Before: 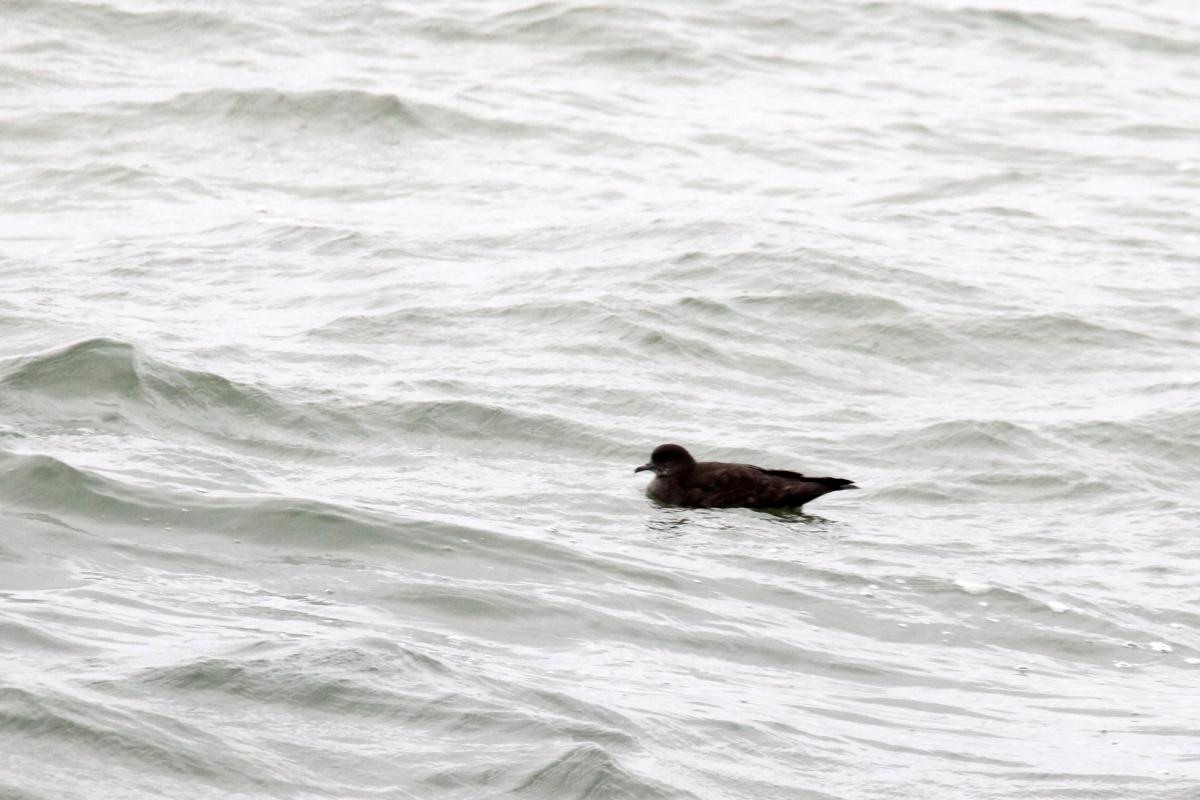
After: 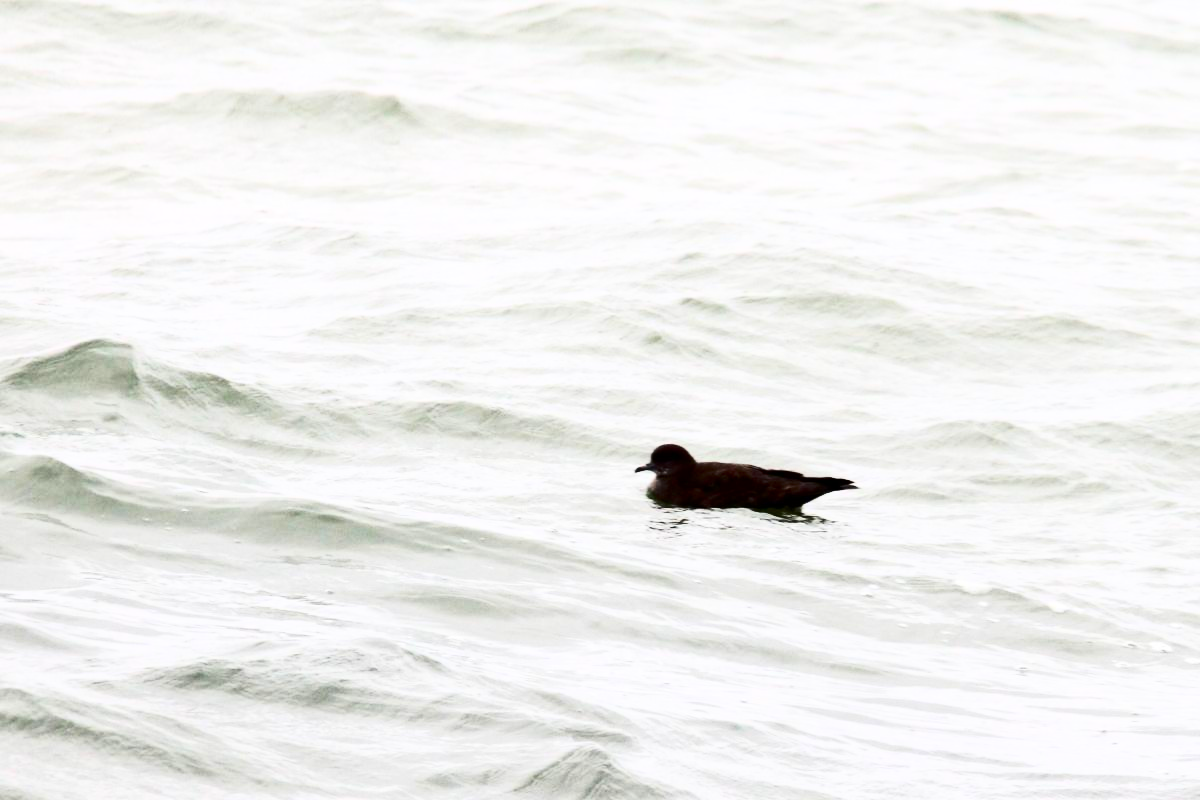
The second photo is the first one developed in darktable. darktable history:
contrast brightness saturation: contrast 0.413, brightness 0.053, saturation 0.261
